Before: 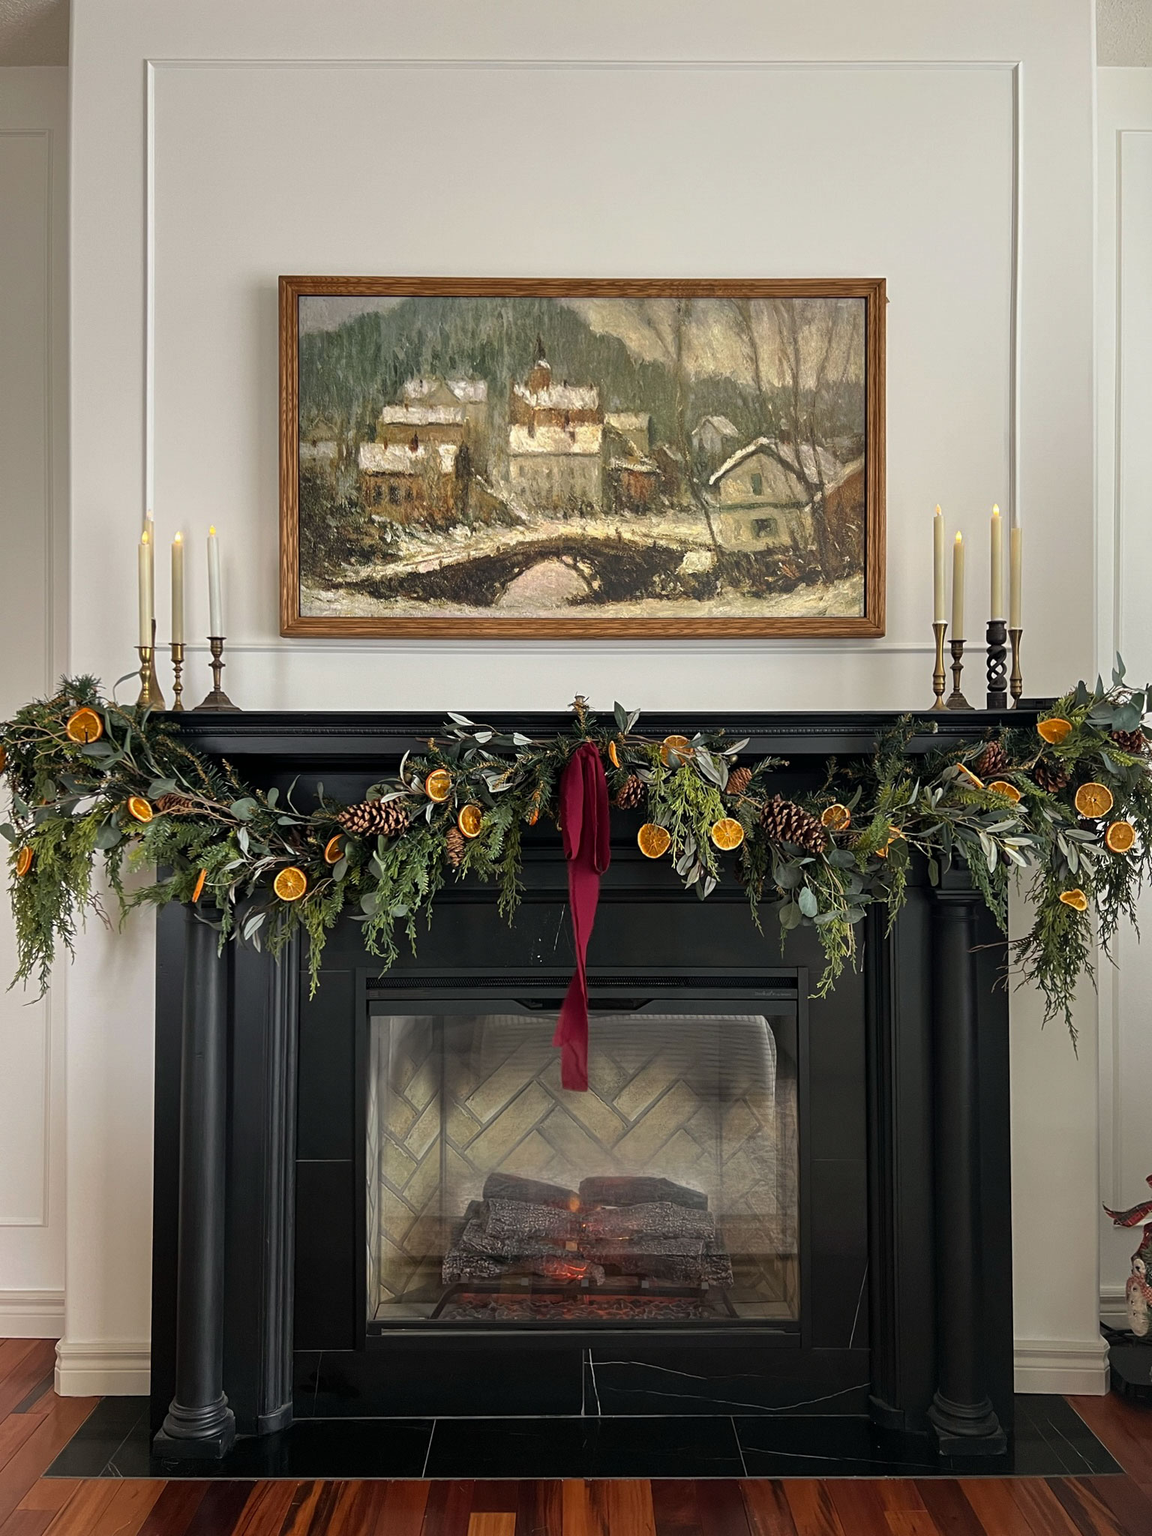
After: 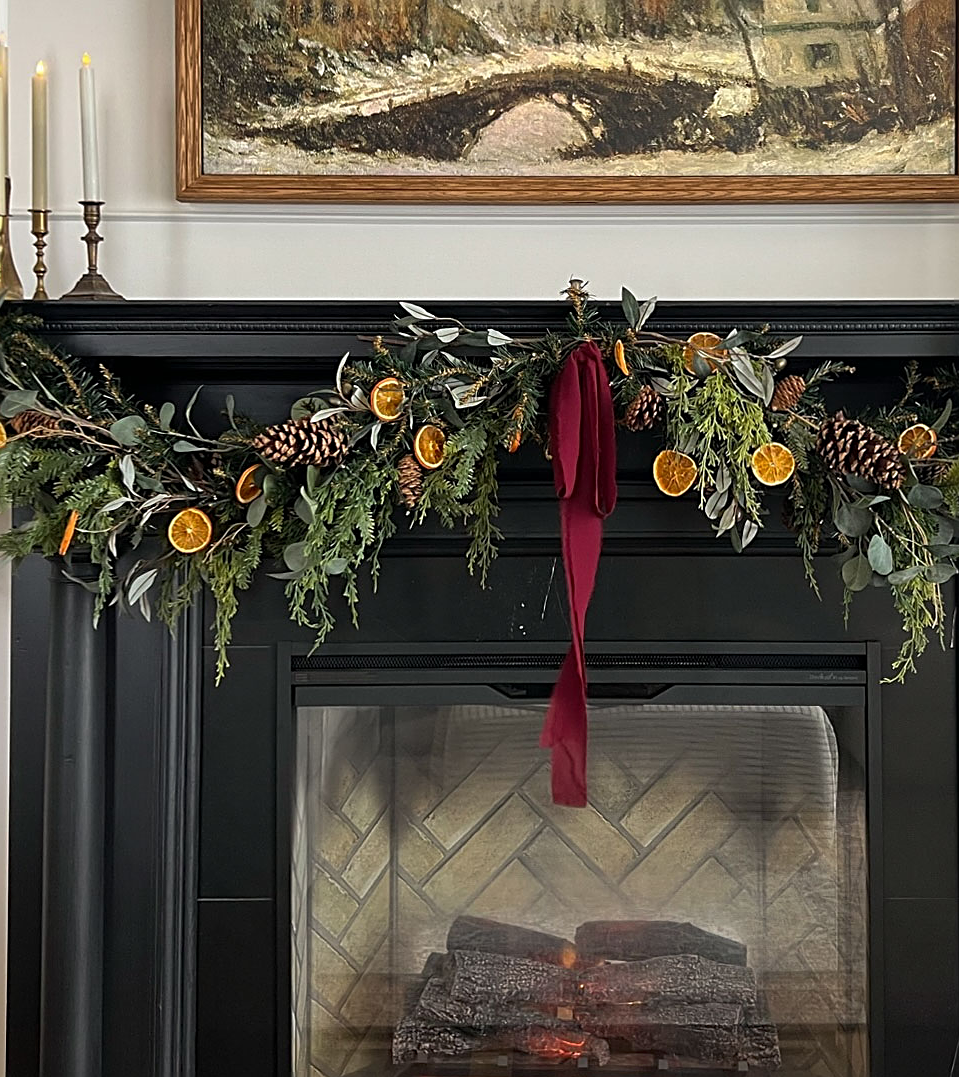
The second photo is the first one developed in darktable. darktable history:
crop: left 12.858%, top 31.658%, right 24.7%, bottom 15.716%
sharpen: radius 1.963
